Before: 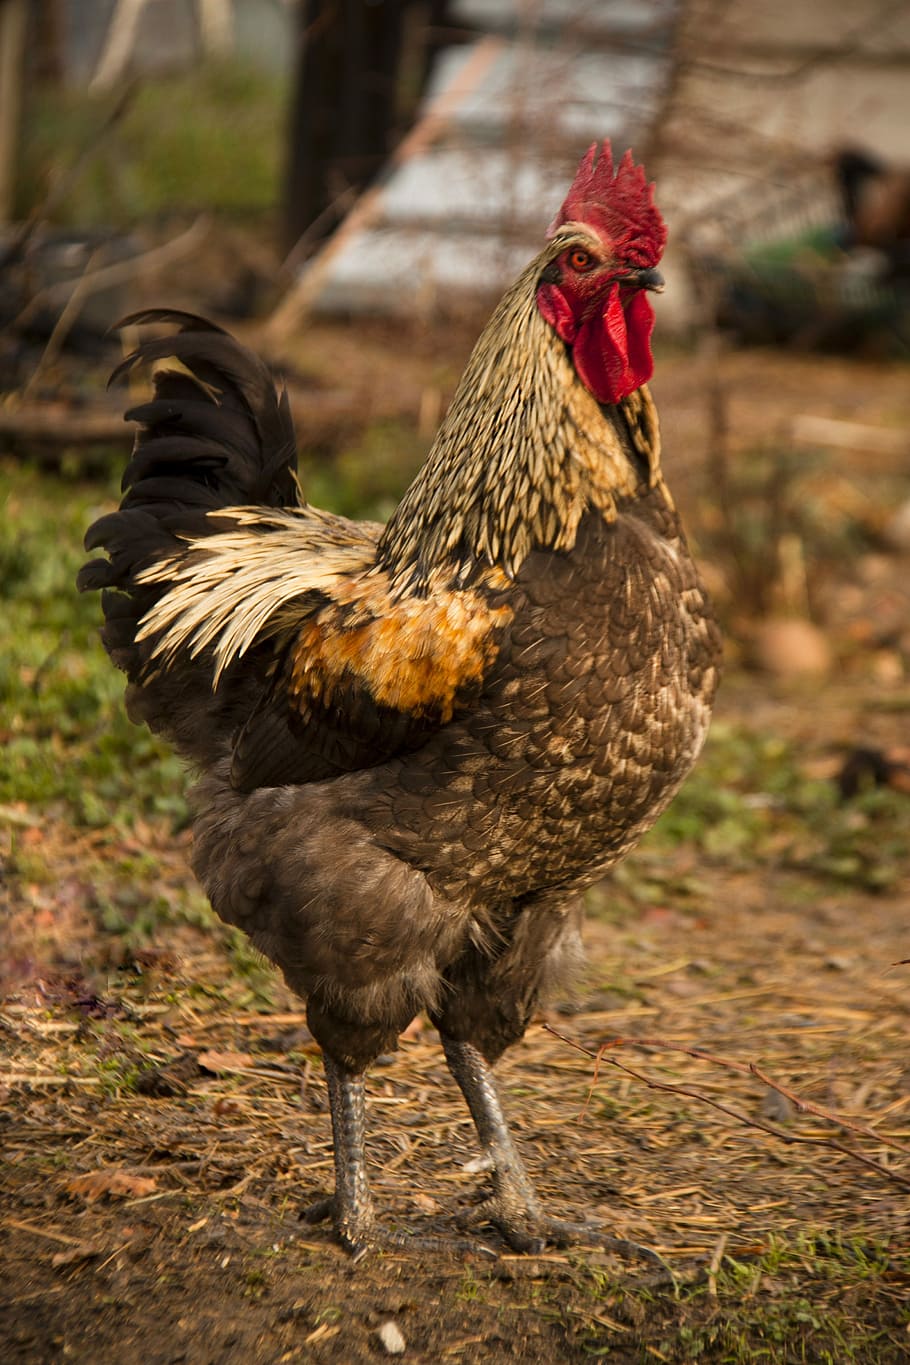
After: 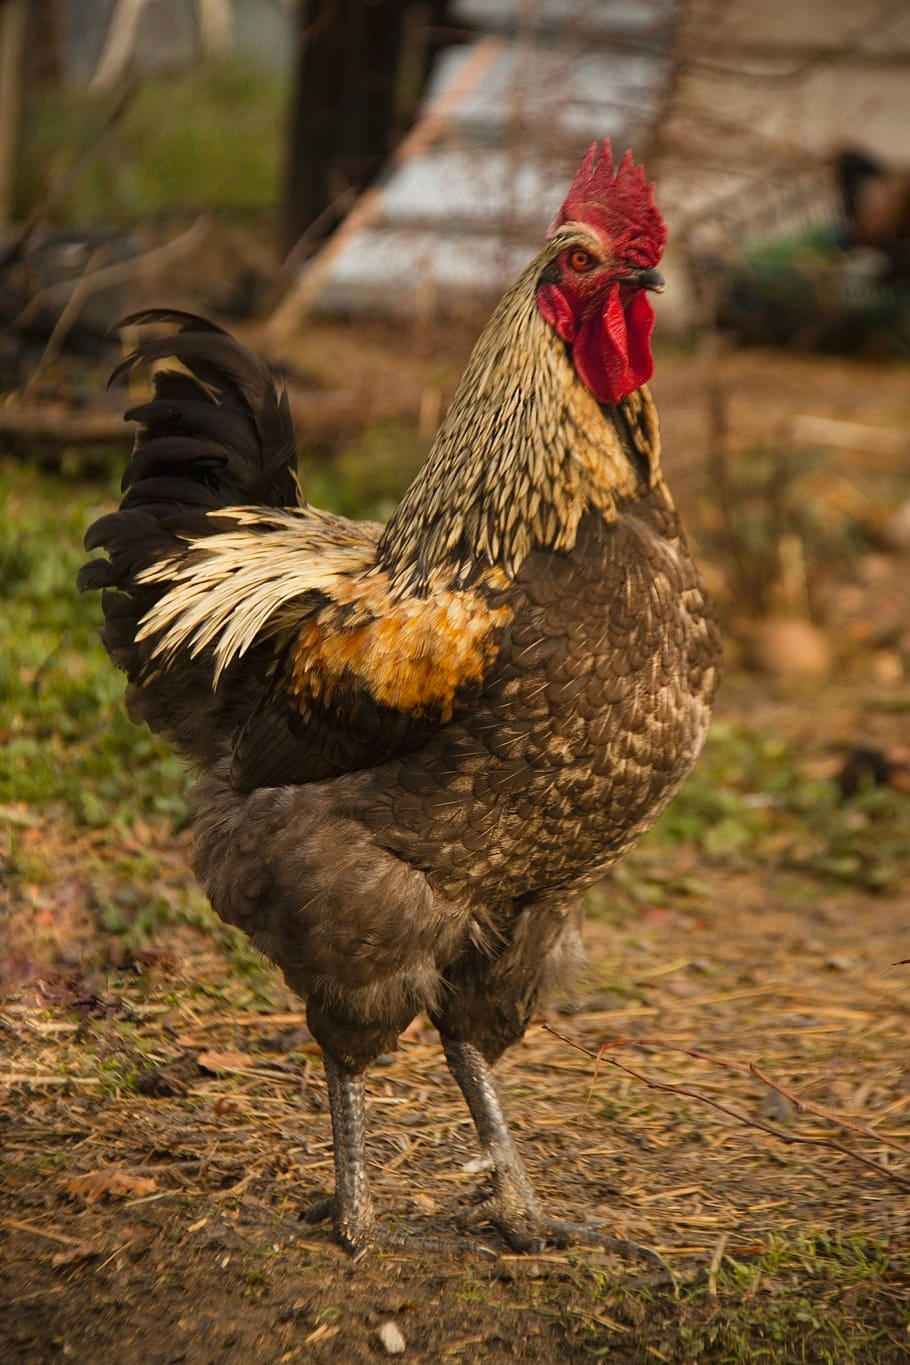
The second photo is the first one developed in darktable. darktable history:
contrast equalizer: octaves 7, y [[0.6 ×6], [0.55 ×6], [0 ×6], [0 ×6], [0 ×6]], mix -0.3
haze removal: compatibility mode true, adaptive false
